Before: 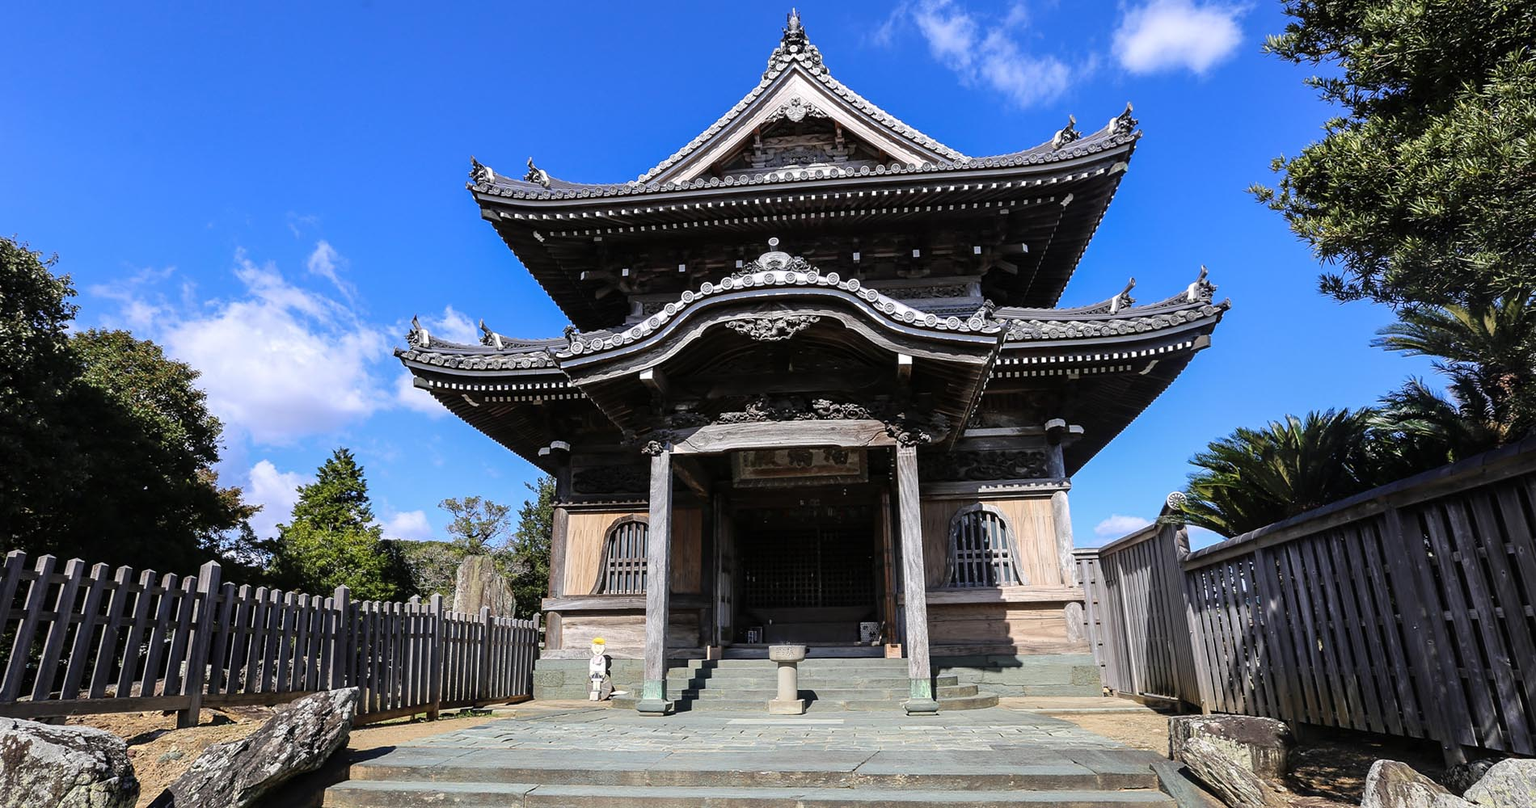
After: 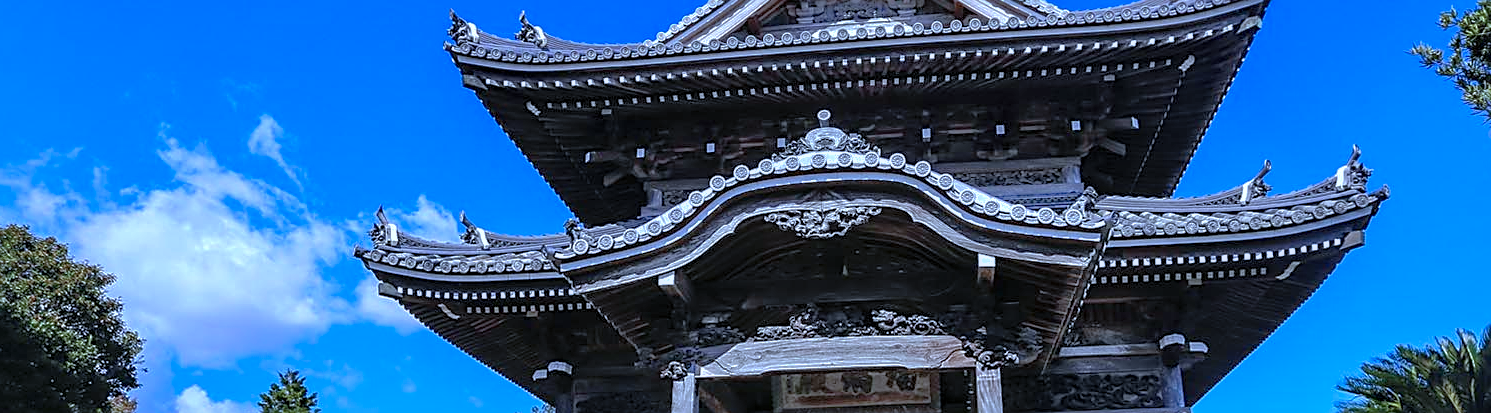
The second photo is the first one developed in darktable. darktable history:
color correction: highlights a* -0.175, highlights b* -0.072
crop: left 7.005%, top 18.414%, right 14.489%, bottom 40.192%
color calibration: output R [1.003, 0.027, -0.041, 0], output G [-0.018, 1.043, -0.038, 0], output B [0.071, -0.086, 1.017, 0], illuminant custom, x 0.391, y 0.392, temperature 3865.89 K
shadows and highlights: on, module defaults
sharpen: on, module defaults
local contrast: on, module defaults
